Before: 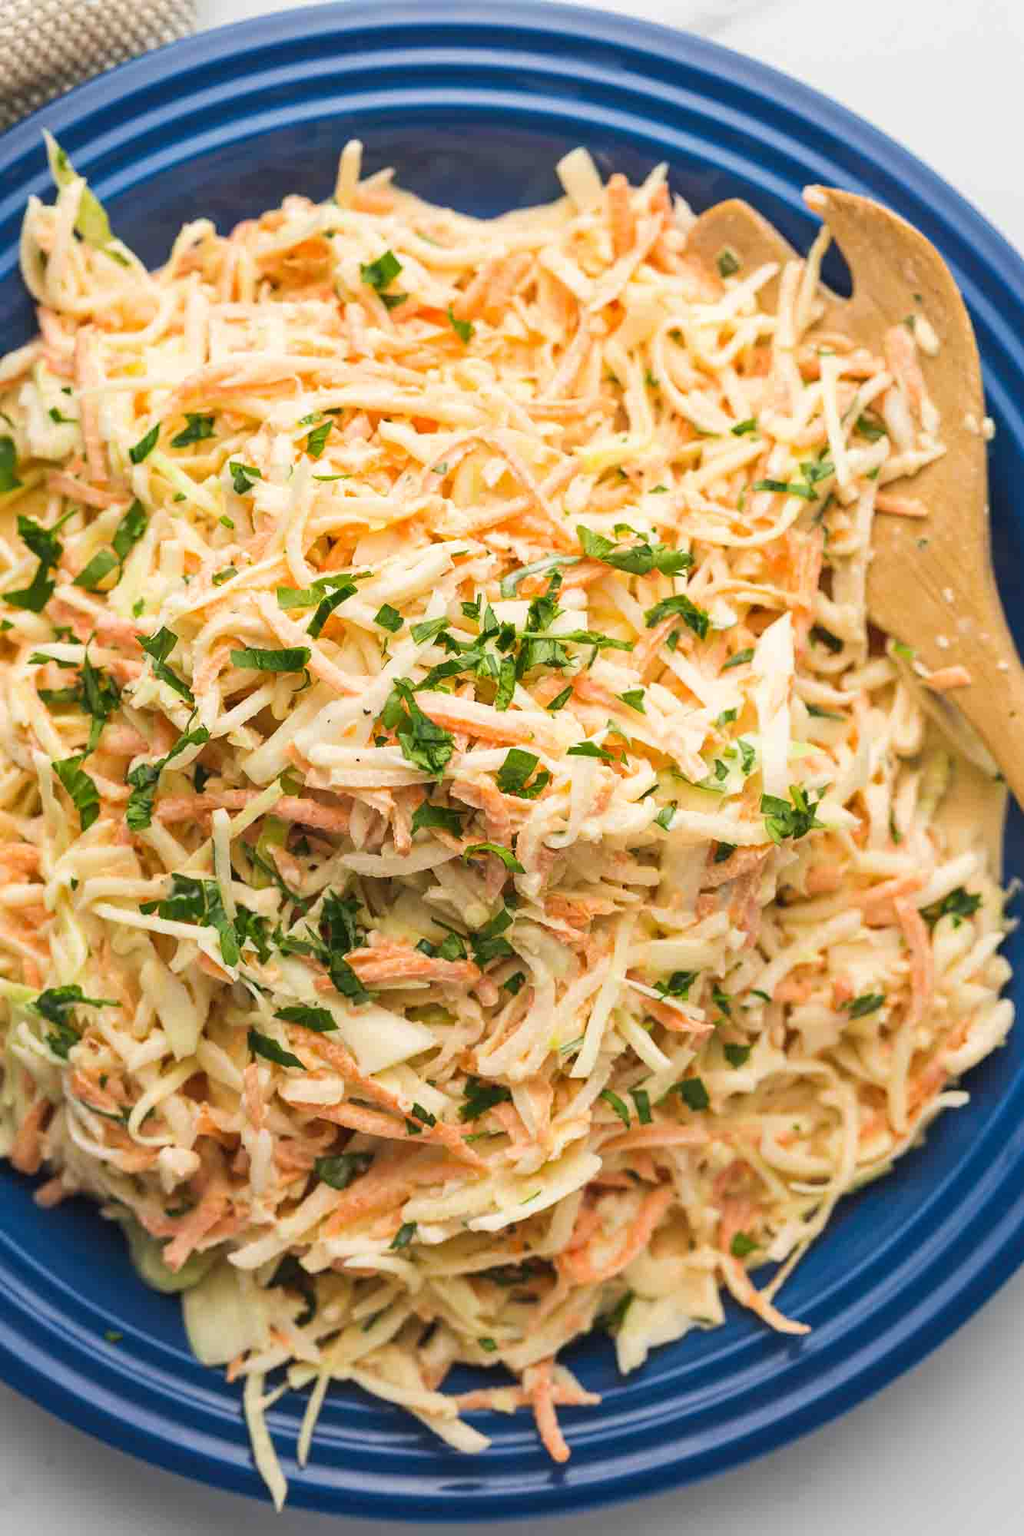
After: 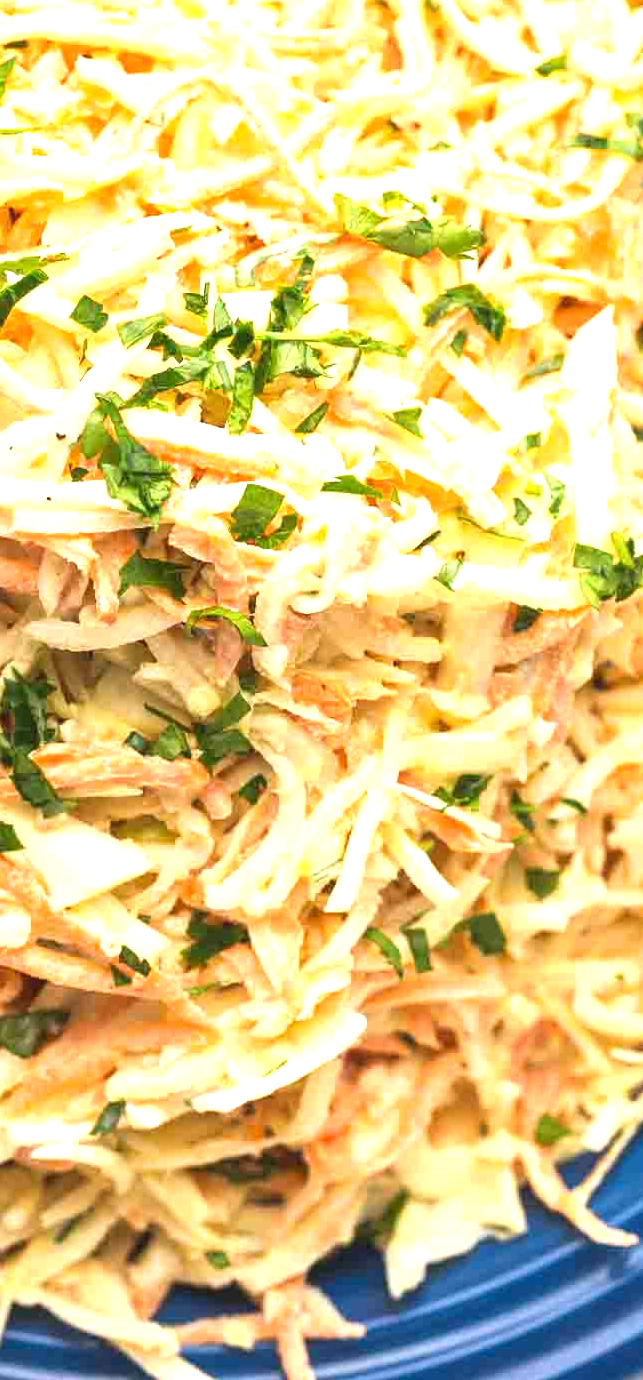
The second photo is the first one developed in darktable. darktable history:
crop: left 31.339%, top 24.561%, right 20.392%, bottom 6.398%
exposure: exposure 1 EV, compensate highlight preservation false
